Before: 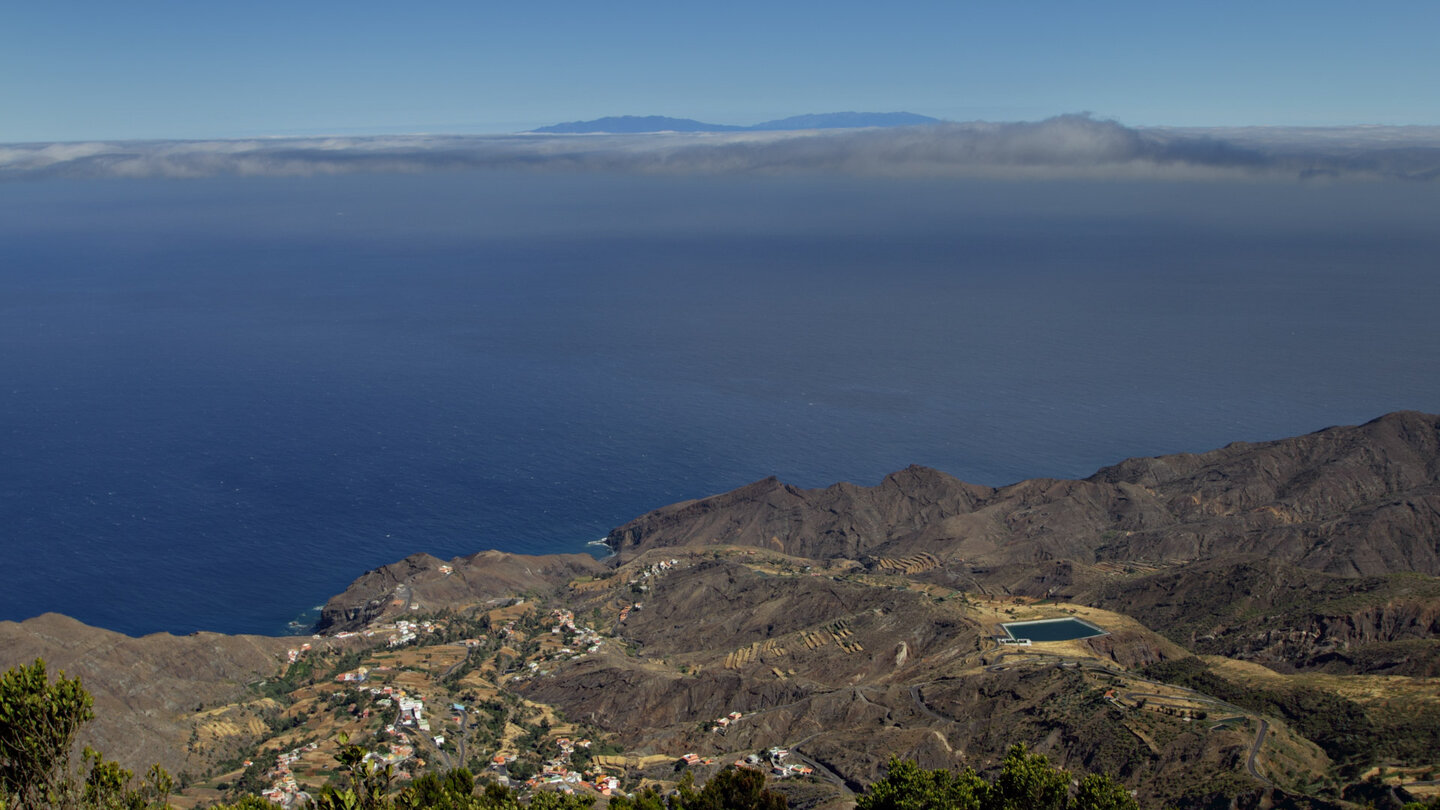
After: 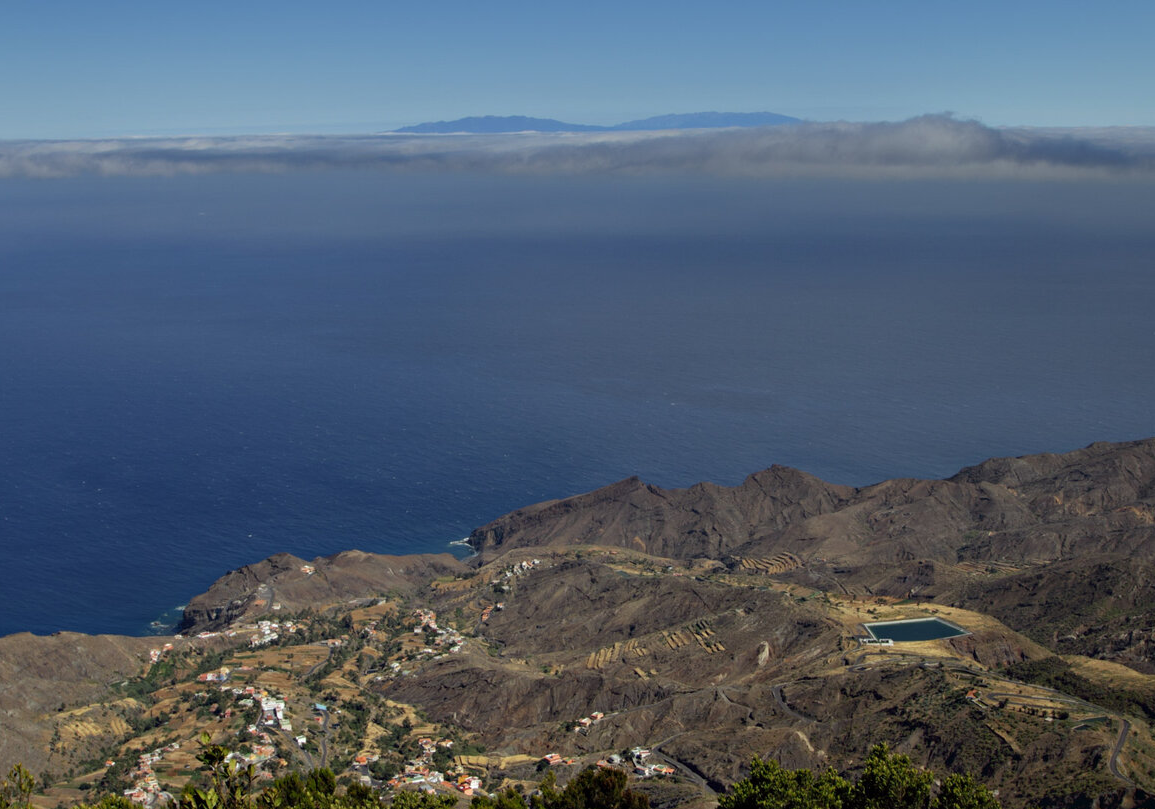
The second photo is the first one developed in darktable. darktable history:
crop and rotate: left 9.611%, right 10.177%
